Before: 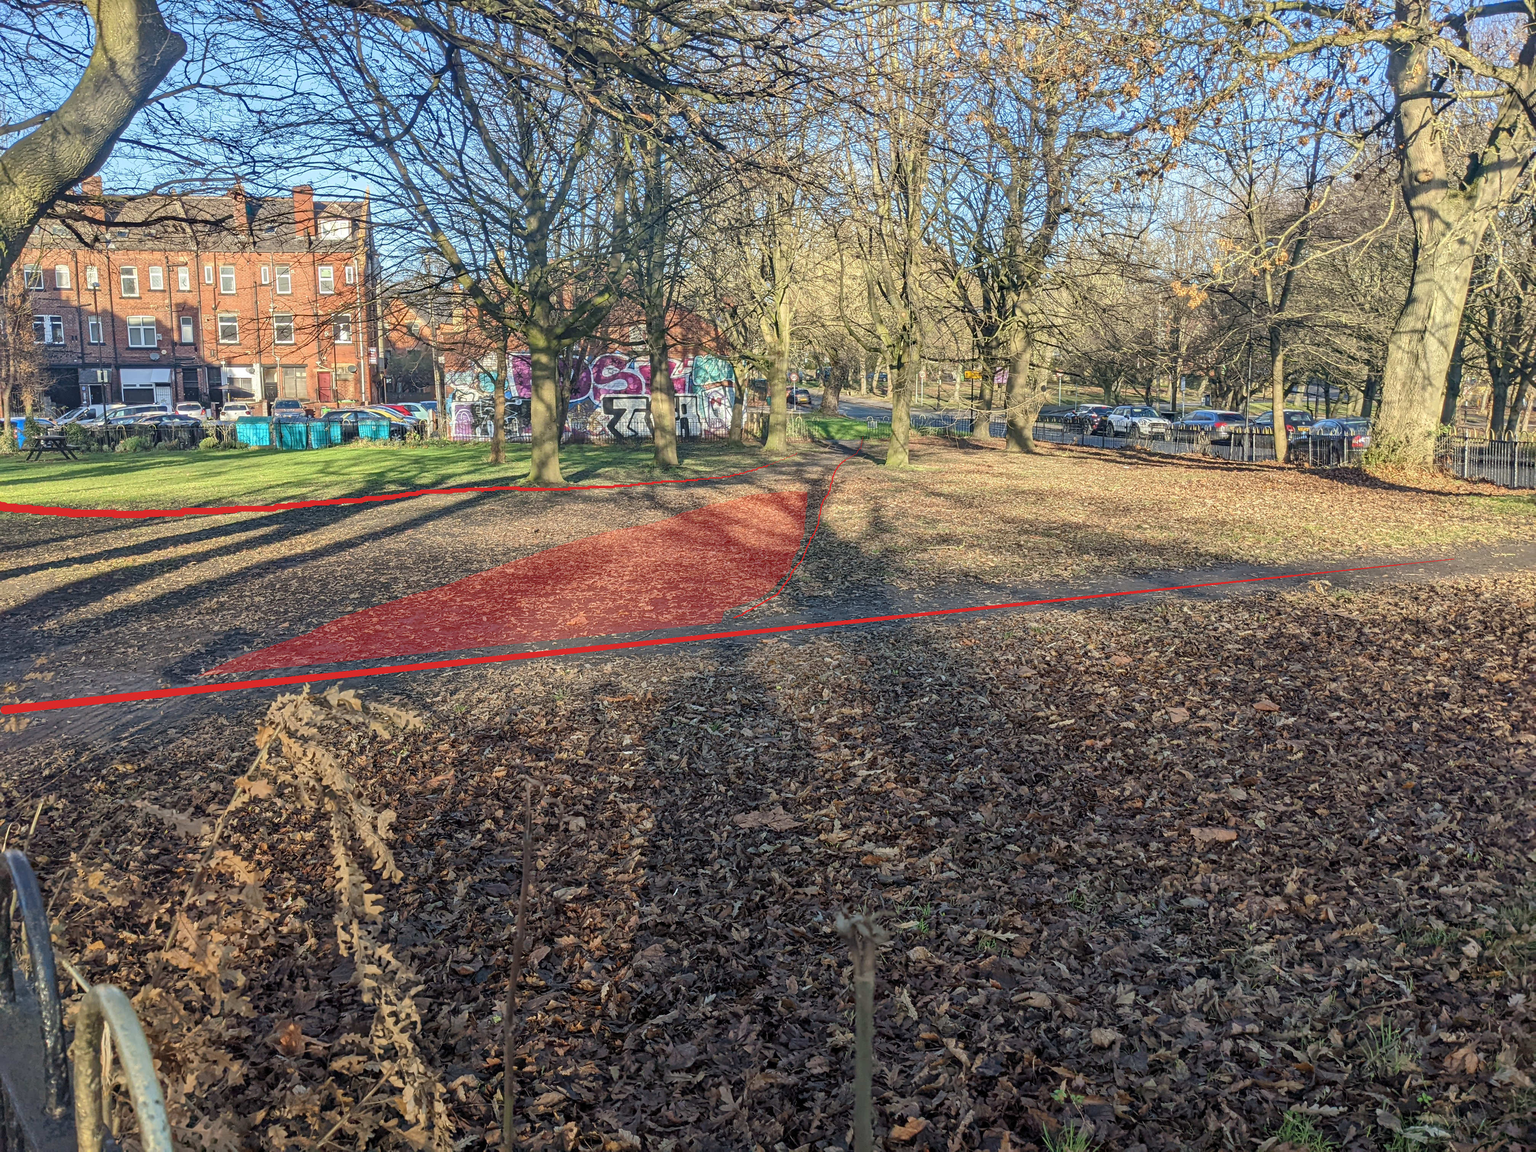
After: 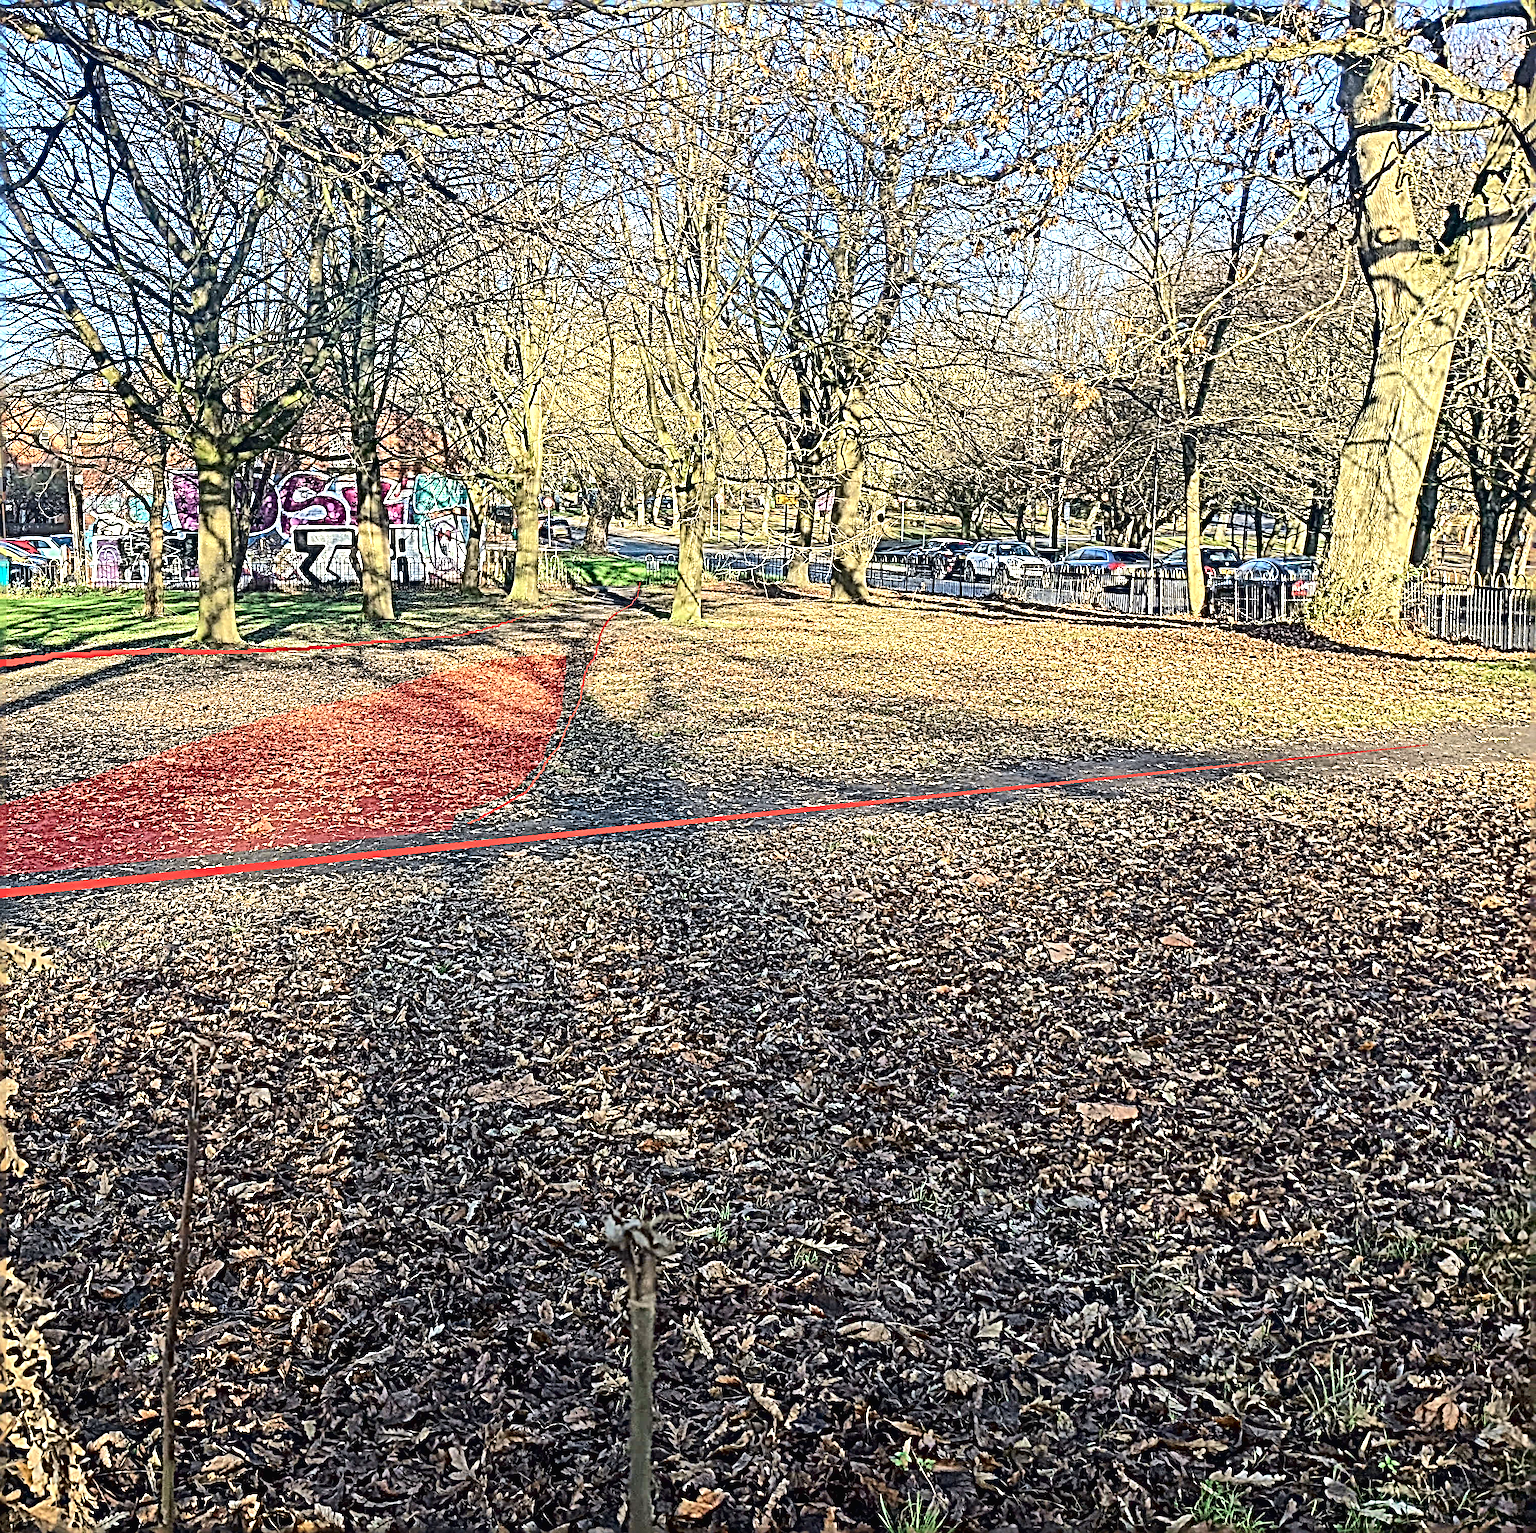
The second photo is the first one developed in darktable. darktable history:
tone equalizer: -8 EV -0.405 EV, -7 EV -0.385 EV, -6 EV -0.32 EV, -5 EV -0.252 EV, -3 EV 0.247 EV, -2 EV 0.338 EV, -1 EV 0.41 EV, +0 EV 0.393 EV, edges refinement/feathering 500, mask exposure compensation -1.57 EV, preserve details no
exposure: exposure 0.154 EV, compensate exposure bias true, compensate highlight preservation false
crop and rotate: left 24.909%
sharpen: radius 6.281, amount 1.797, threshold 0.047
tone curve: curves: ch0 [(0, 0.013) (0.054, 0.018) (0.205, 0.191) (0.289, 0.292) (0.39, 0.424) (0.493, 0.551) (0.666, 0.743) (0.795, 0.841) (1, 0.998)]; ch1 [(0, 0) (0.385, 0.343) (0.439, 0.415) (0.494, 0.495) (0.501, 0.501) (0.51, 0.509) (0.548, 0.554) (0.586, 0.601) (0.66, 0.687) (0.783, 0.804) (1, 1)]; ch2 [(0, 0) (0.304, 0.31) (0.403, 0.399) (0.441, 0.428) (0.47, 0.469) (0.498, 0.496) (0.524, 0.538) (0.566, 0.579) (0.633, 0.665) (0.7, 0.711) (1, 1)], color space Lab, independent channels, preserve colors none
